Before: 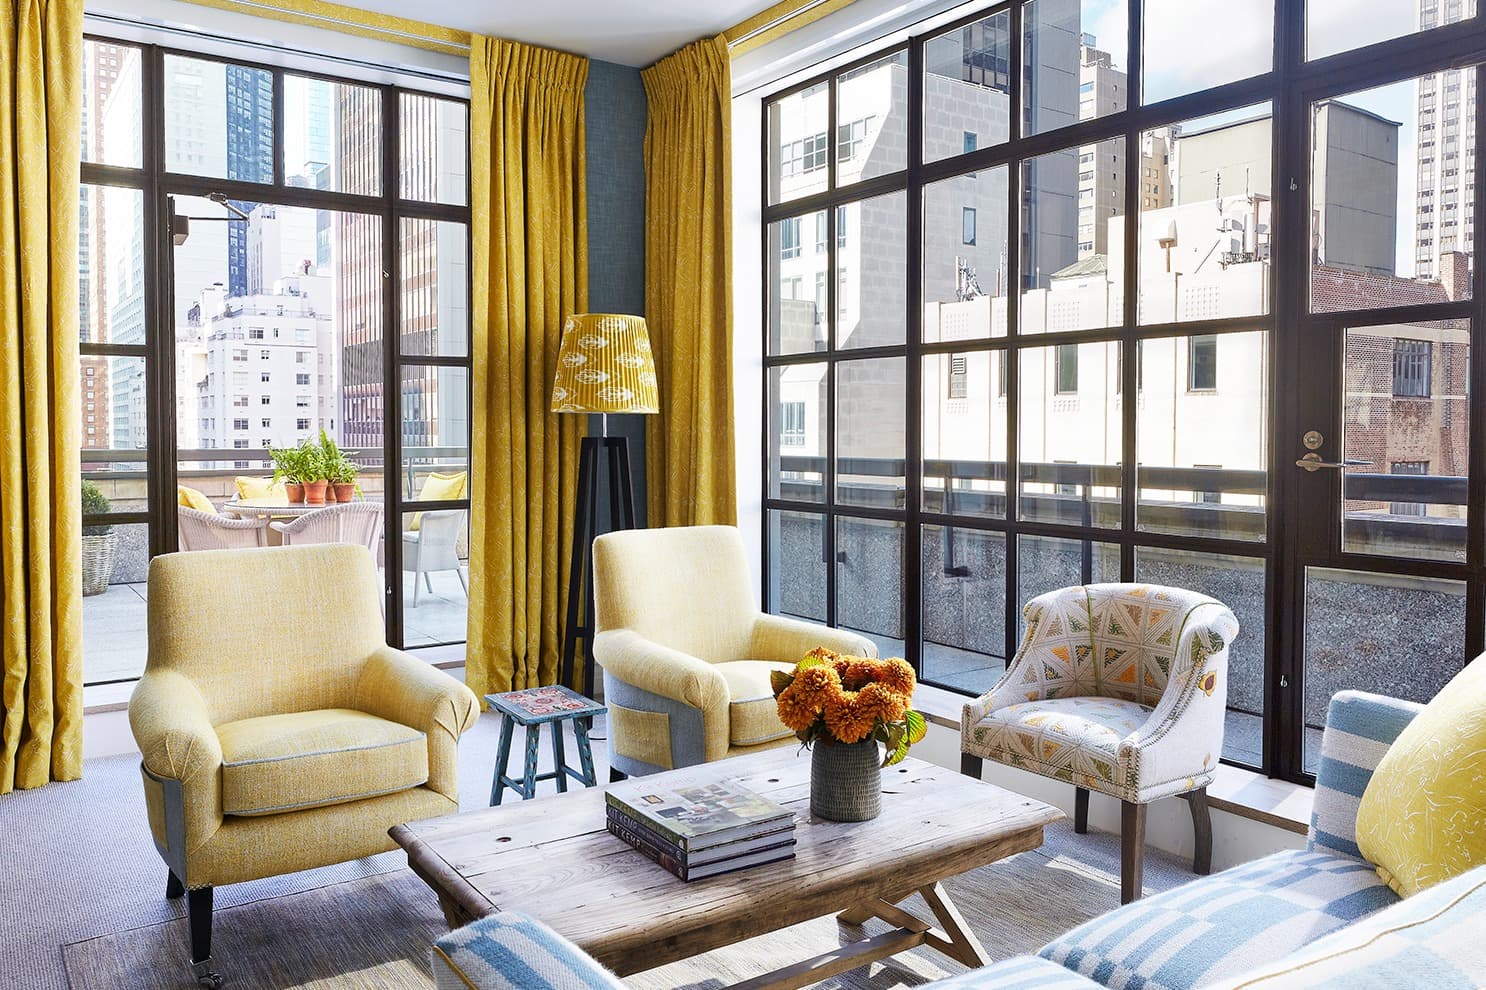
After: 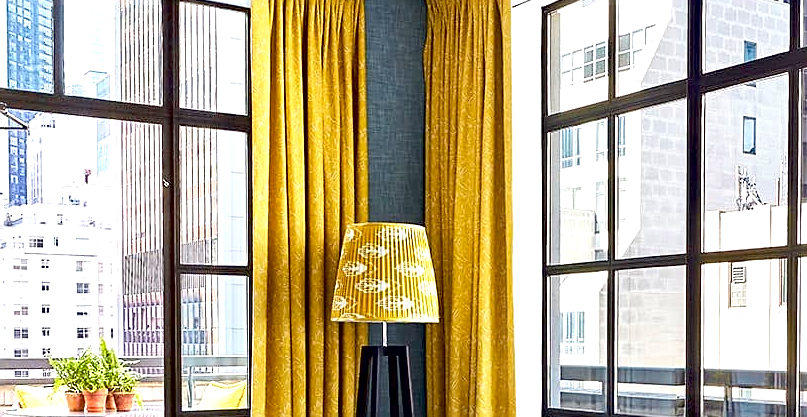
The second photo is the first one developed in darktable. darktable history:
crop: left 14.853%, top 9.207%, right 30.79%, bottom 48.67%
contrast brightness saturation: contrast 0.103, brightness 0.01, saturation 0.017
haze removal: compatibility mode true, adaptive false
exposure: black level correction 0.011, exposure 0.702 EV, compensate exposure bias true, compensate highlight preservation false
sharpen: on, module defaults
